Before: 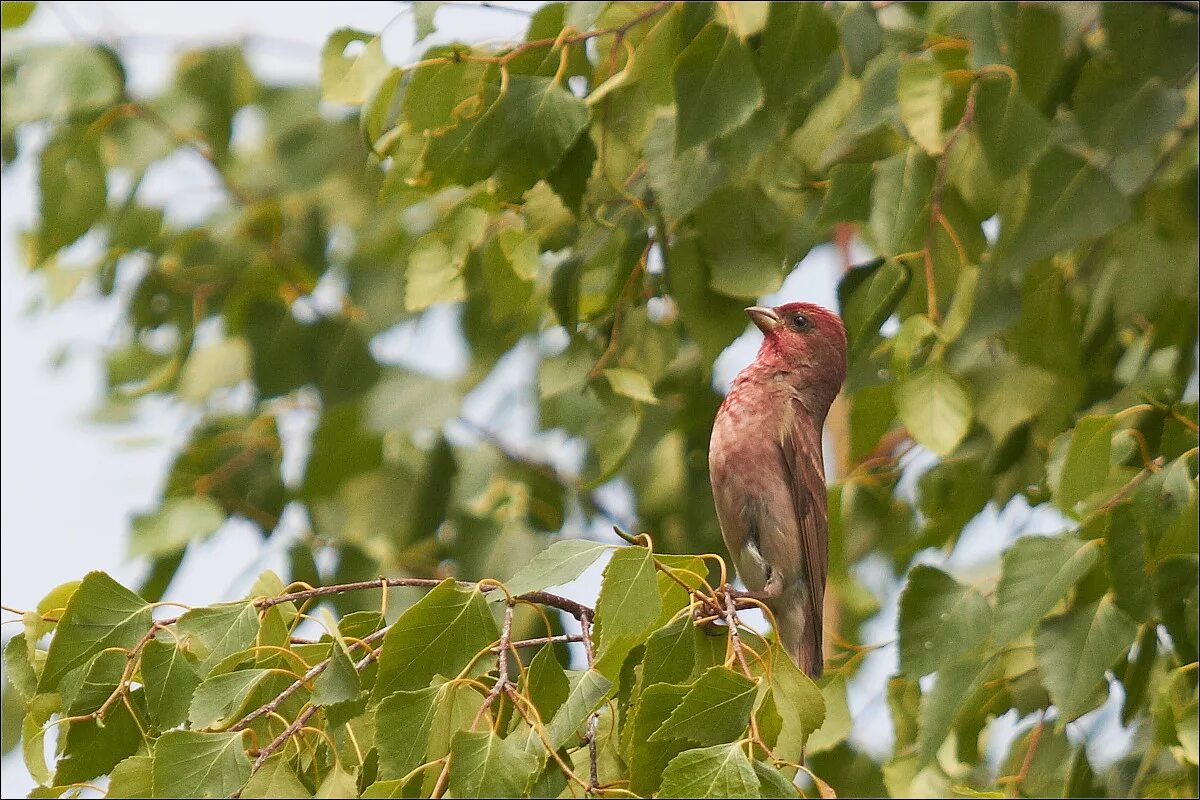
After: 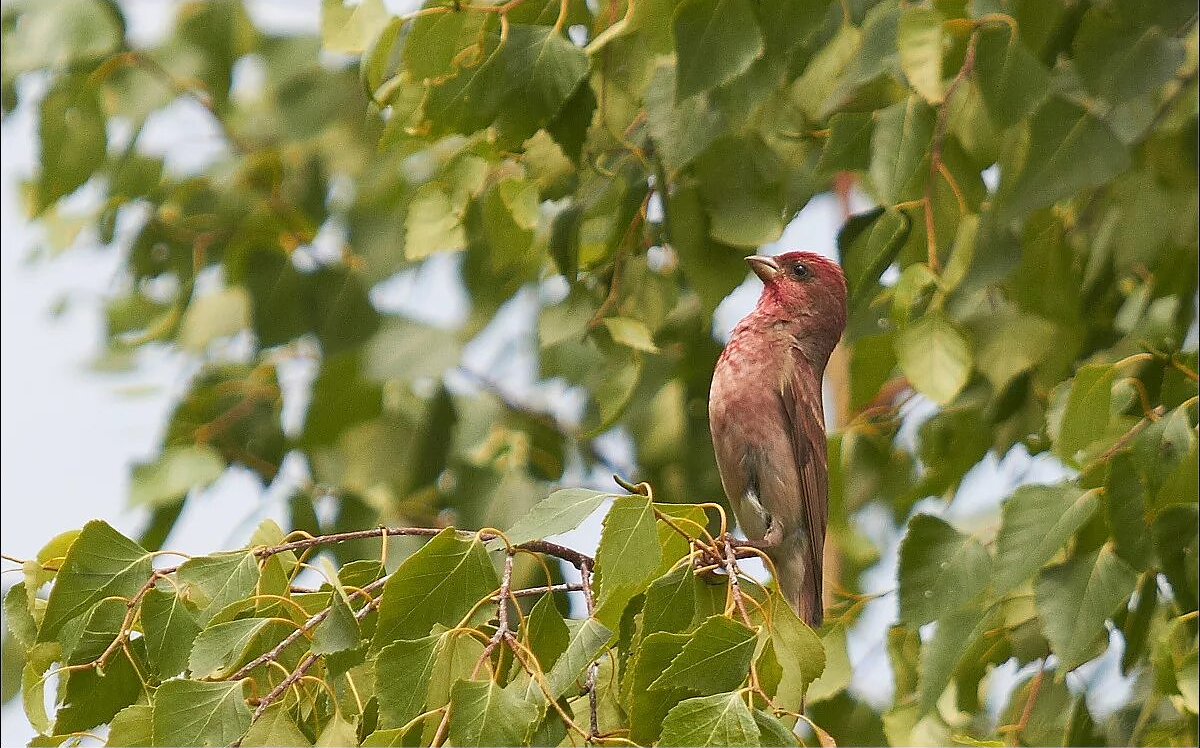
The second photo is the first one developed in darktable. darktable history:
crop and rotate: top 6.466%
sharpen: radius 1.047
